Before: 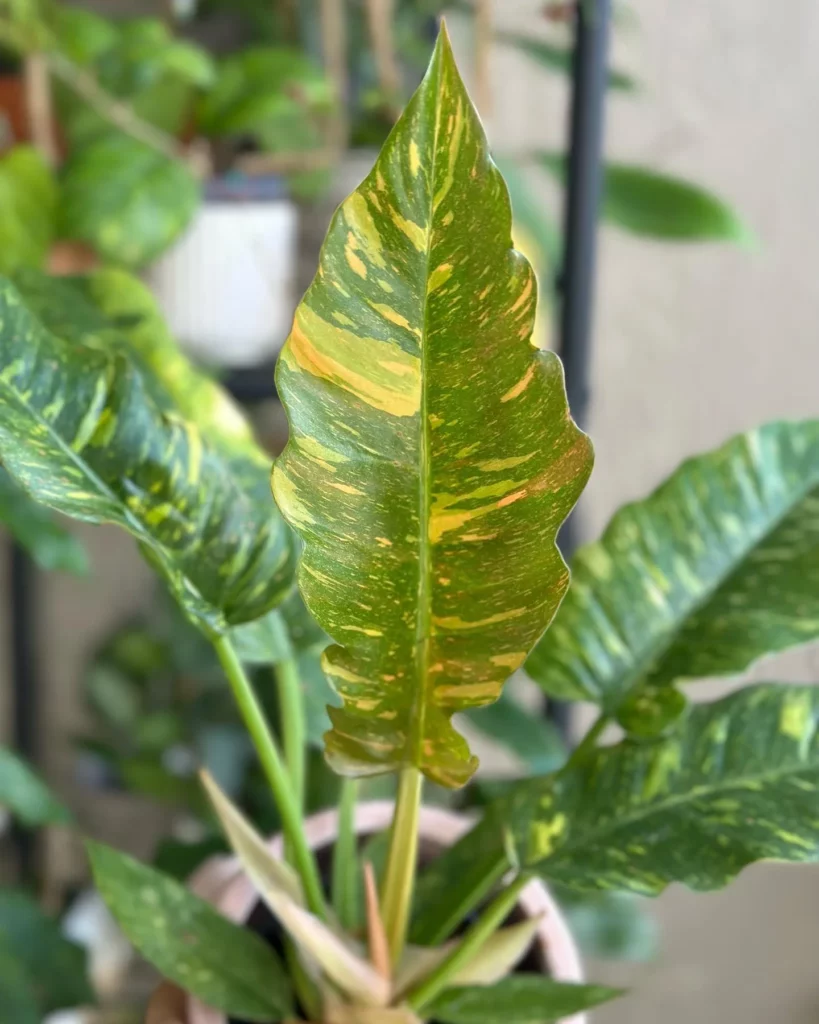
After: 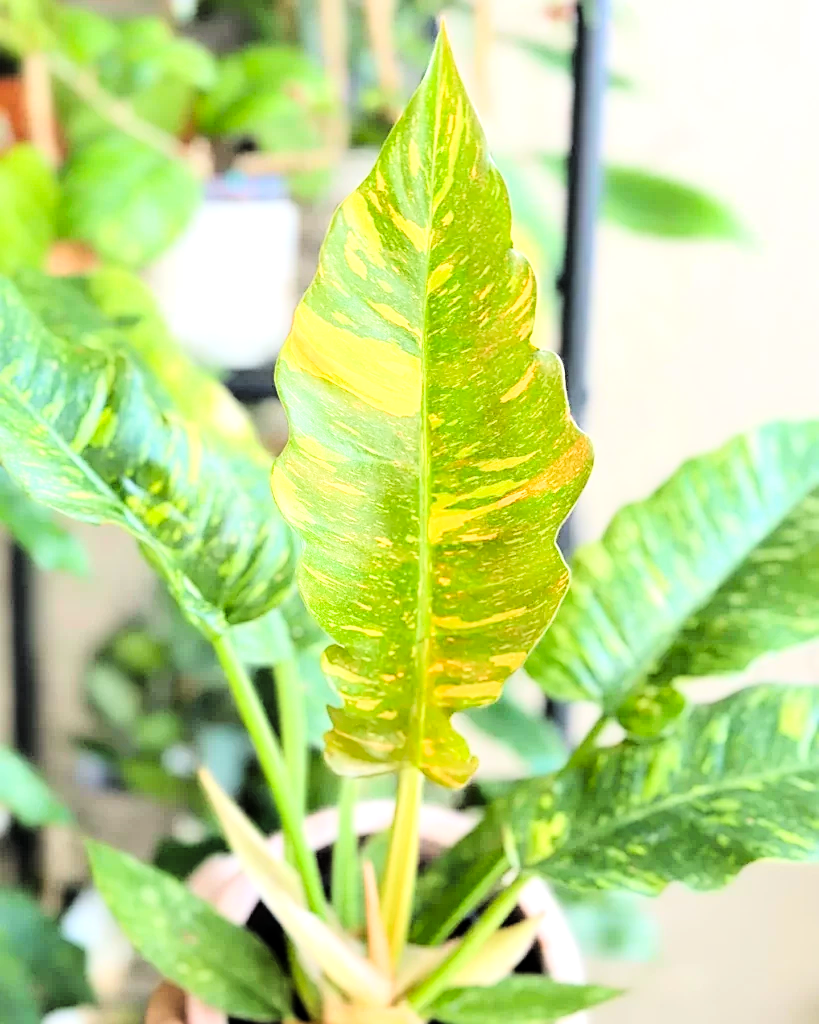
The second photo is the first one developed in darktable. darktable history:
tone equalizer: -8 EV -0.734 EV, -7 EV -0.719 EV, -6 EV -0.618 EV, -5 EV -0.409 EV, -3 EV 0.397 EV, -2 EV 0.6 EV, -1 EV 0.69 EV, +0 EV 0.758 EV
sharpen: on, module defaults
tone curve: curves: ch0 [(0, 0) (0.004, 0) (0.133, 0.071) (0.325, 0.456) (0.832, 0.957) (1, 1)], color space Lab, linked channels, preserve colors none
